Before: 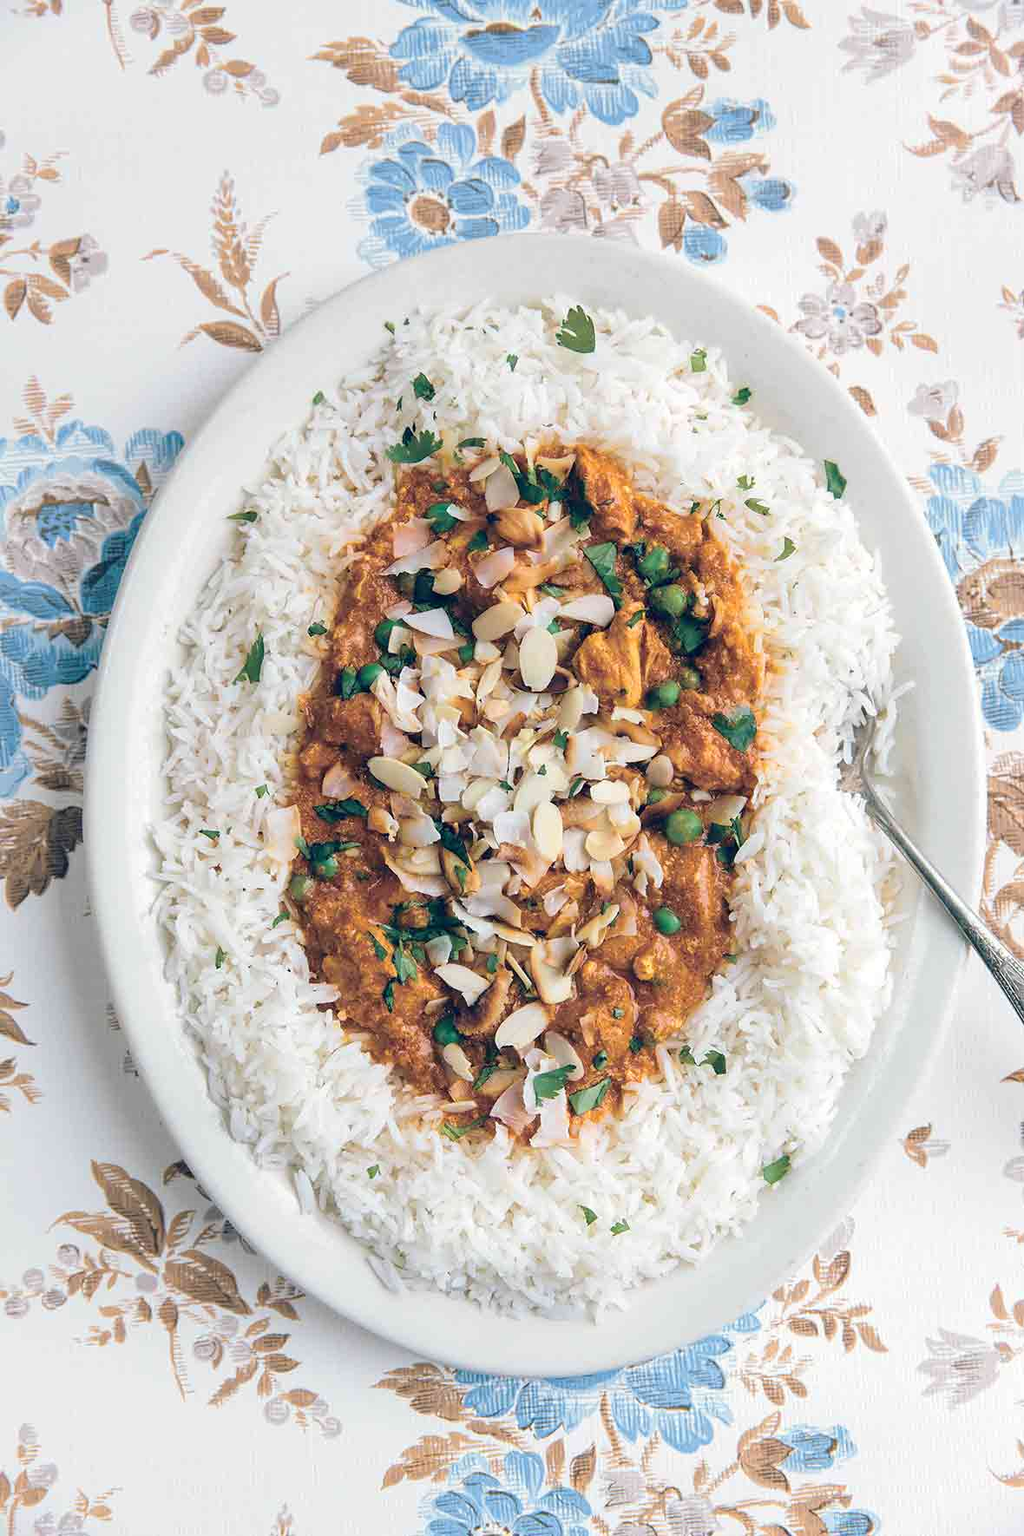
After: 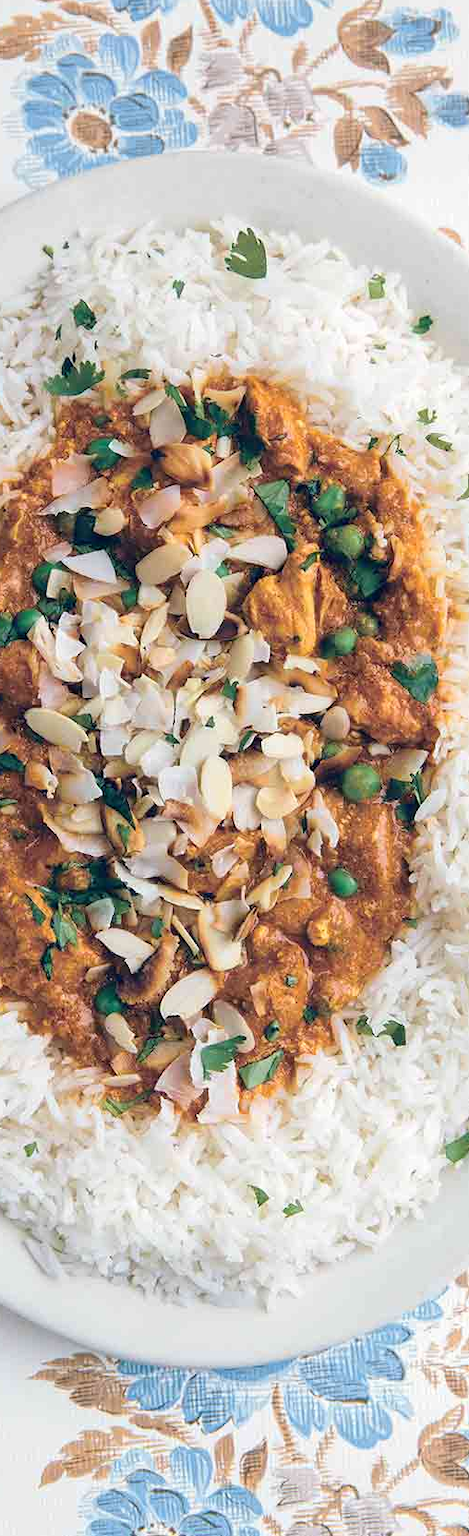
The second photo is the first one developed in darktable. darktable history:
crop: left 33.687%, top 5.984%, right 23.143%
